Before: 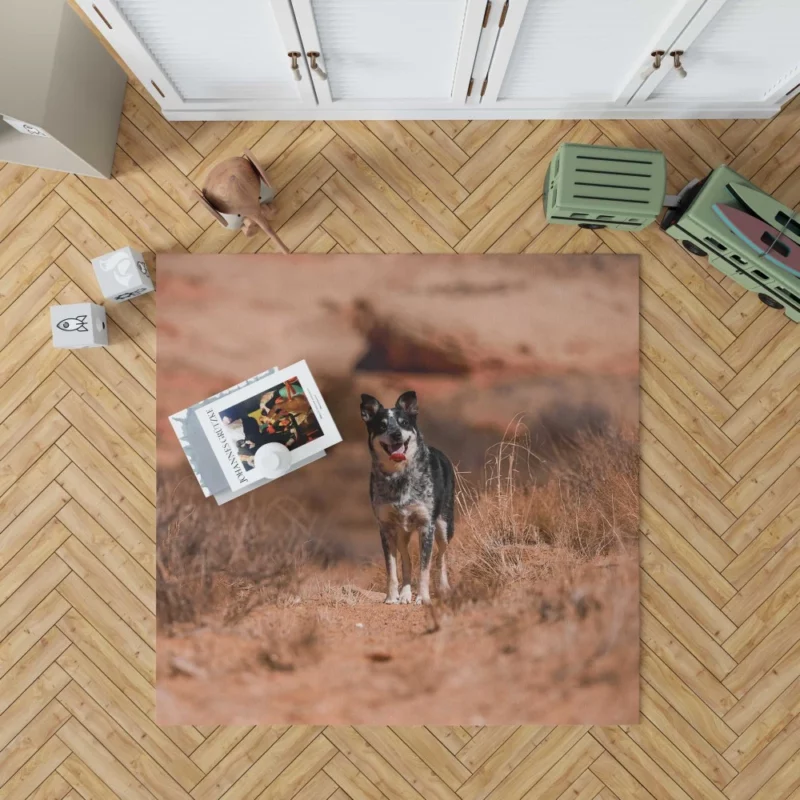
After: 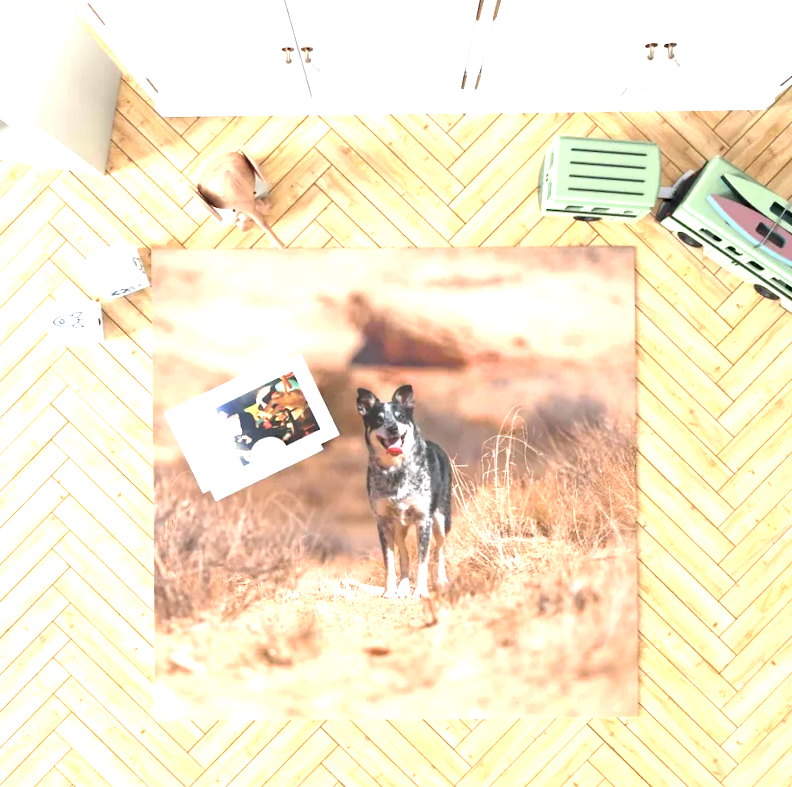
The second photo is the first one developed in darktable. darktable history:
exposure: exposure 2.003 EV, compensate highlight preservation false
rotate and perspective: rotation -0.45°, automatic cropping original format, crop left 0.008, crop right 0.992, crop top 0.012, crop bottom 0.988
white balance: red 0.982, blue 1.018
